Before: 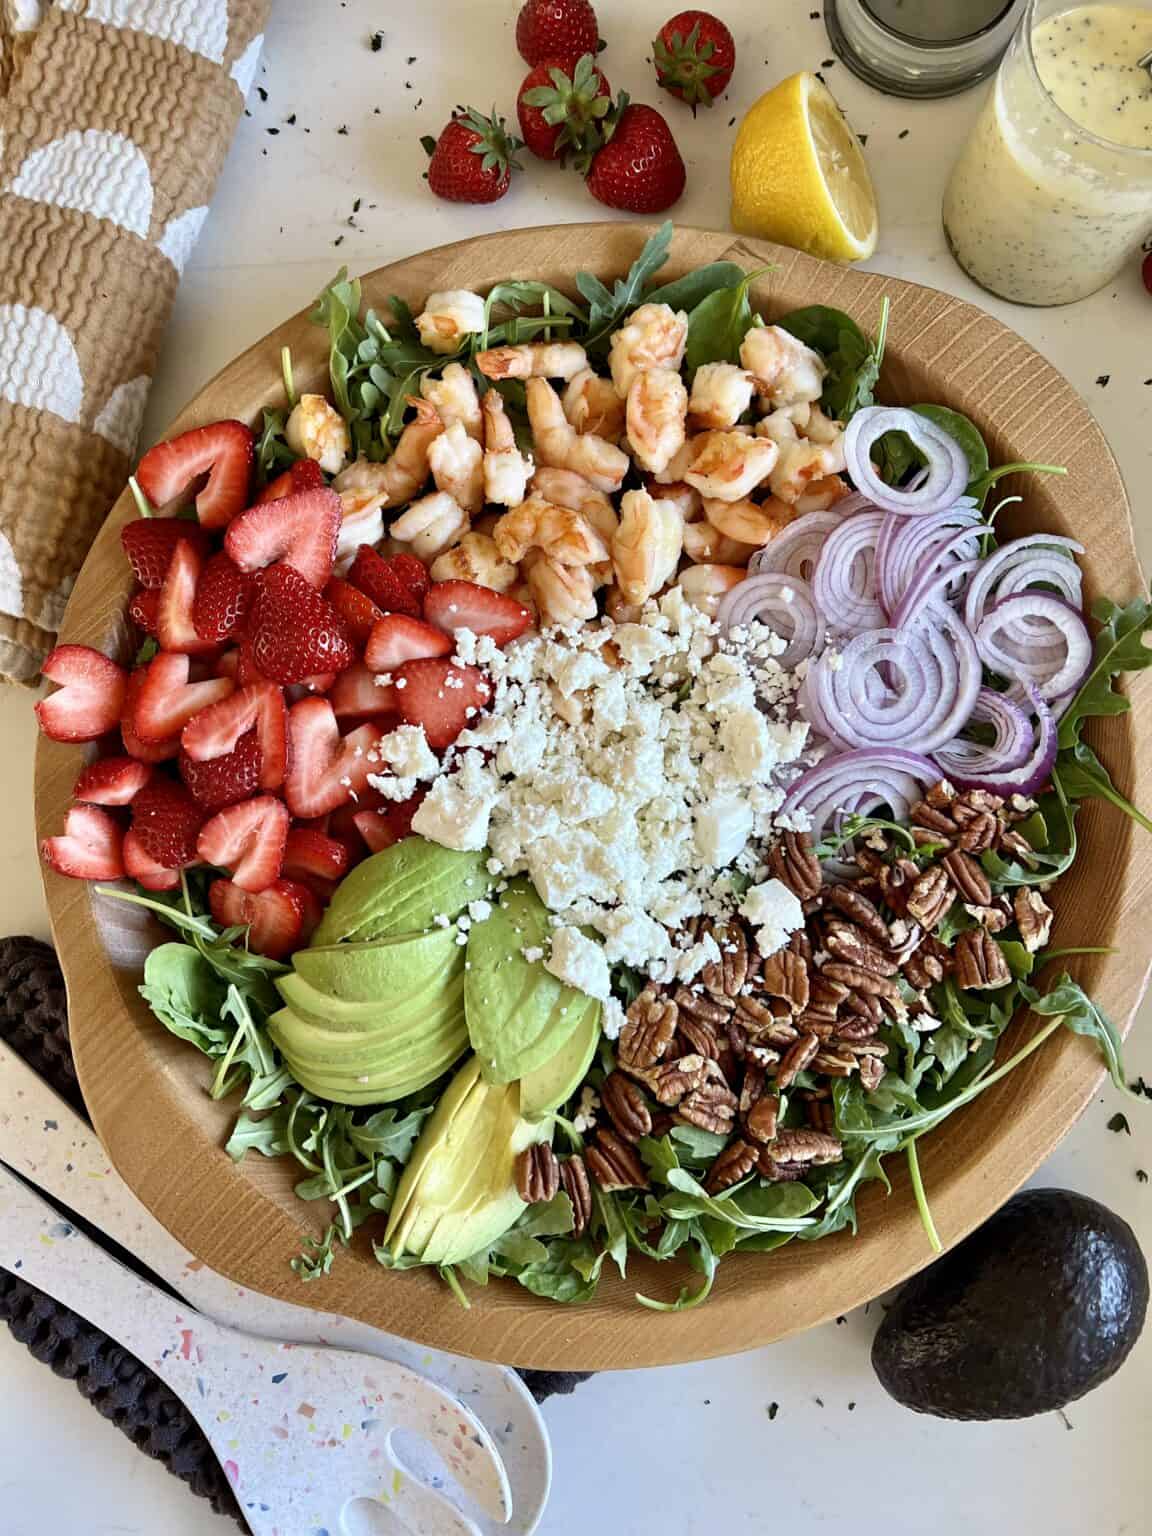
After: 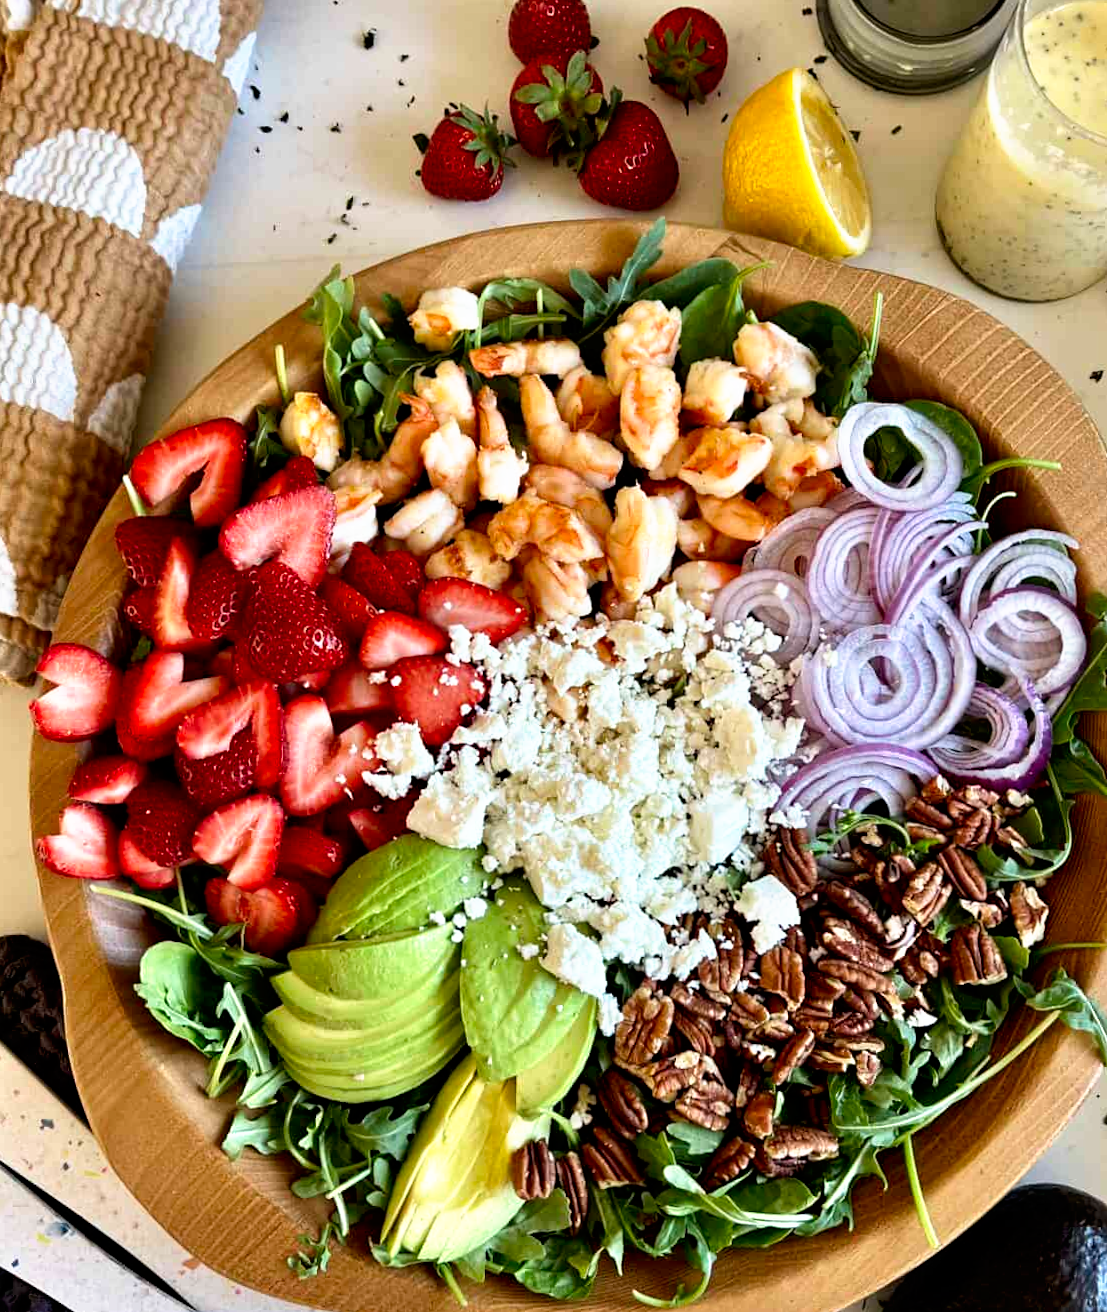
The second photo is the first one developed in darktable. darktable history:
tone curve: curves: ch0 [(0, 0) (0.003, 0) (0.011, 0.001) (0.025, 0.003) (0.044, 0.004) (0.069, 0.007) (0.1, 0.01) (0.136, 0.033) (0.177, 0.082) (0.224, 0.141) (0.277, 0.208) (0.335, 0.282) (0.399, 0.363) (0.468, 0.451) (0.543, 0.545) (0.623, 0.647) (0.709, 0.756) (0.801, 0.87) (0.898, 0.972) (1, 1)], preserve colors none
crop and rotate: angle 0.2°, left 0.275%, right 3.127%, bottom 14.18%
